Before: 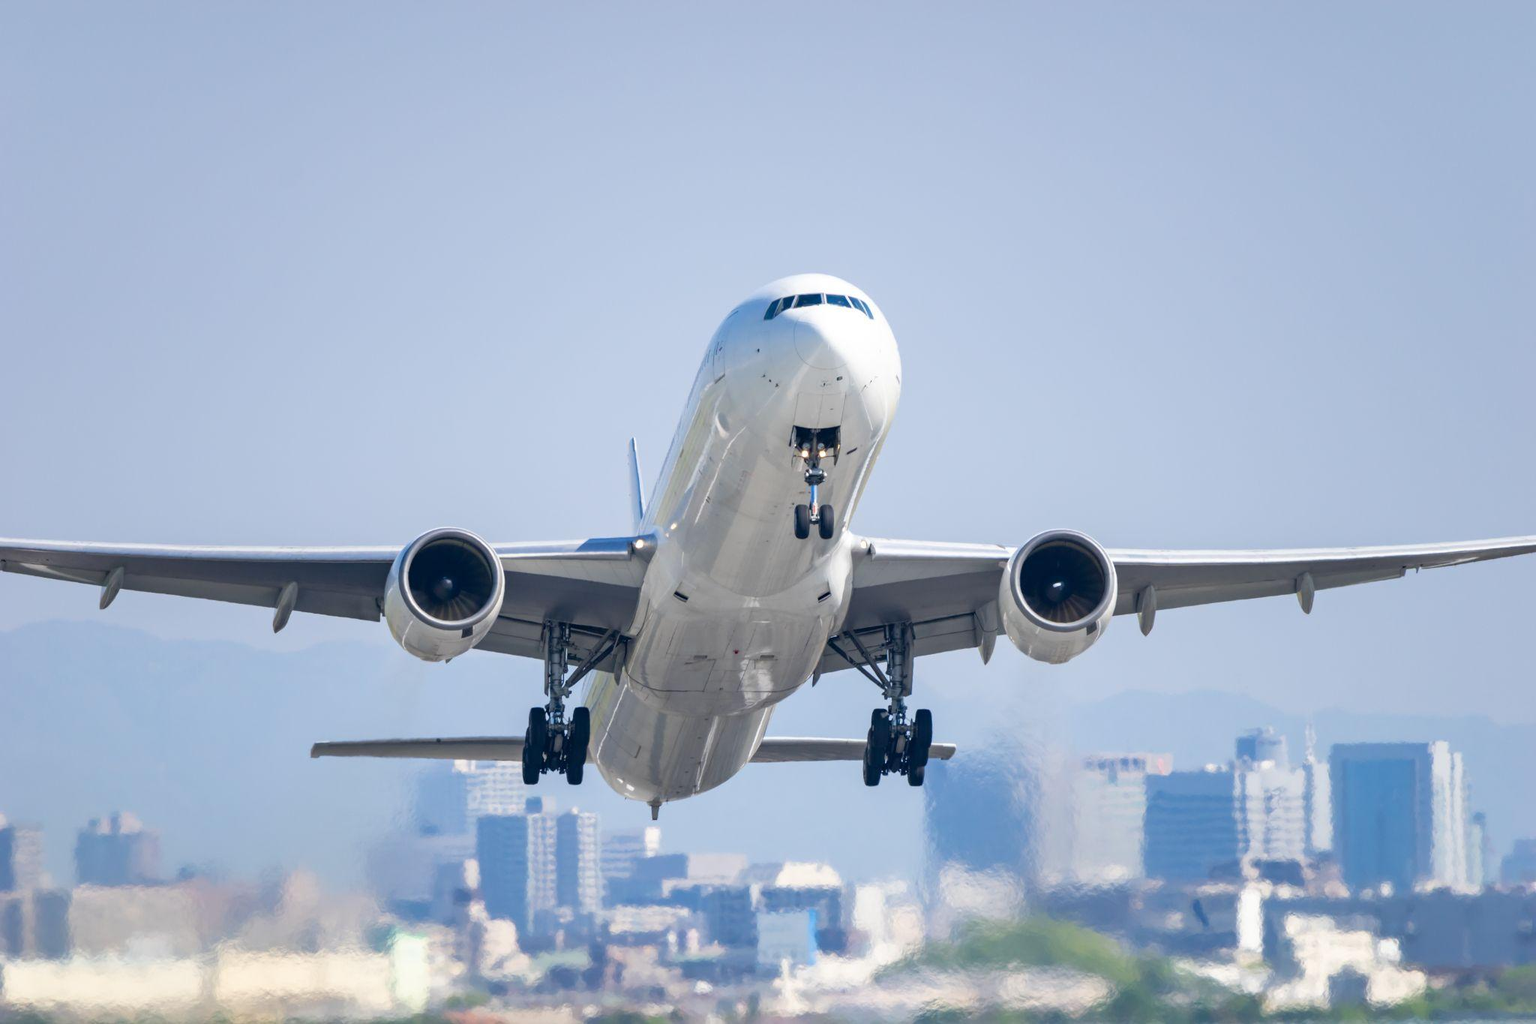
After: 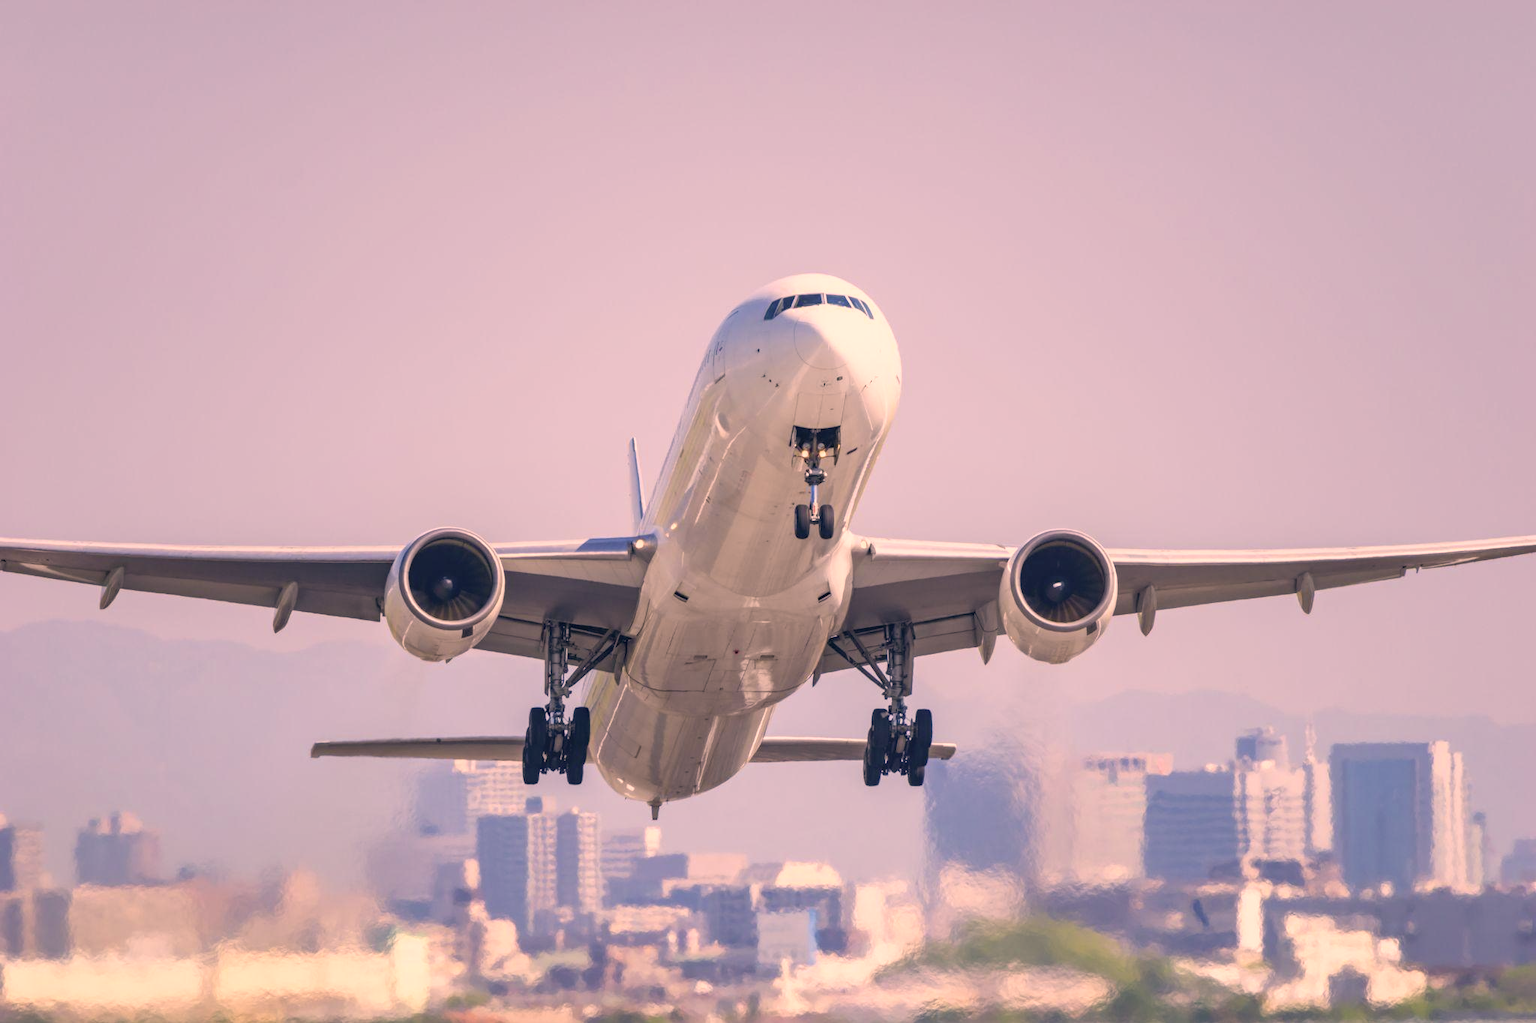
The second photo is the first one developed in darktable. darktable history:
local contrast: detail 110%
color correction: highlights a* 21.16, highlights b* 19.61
